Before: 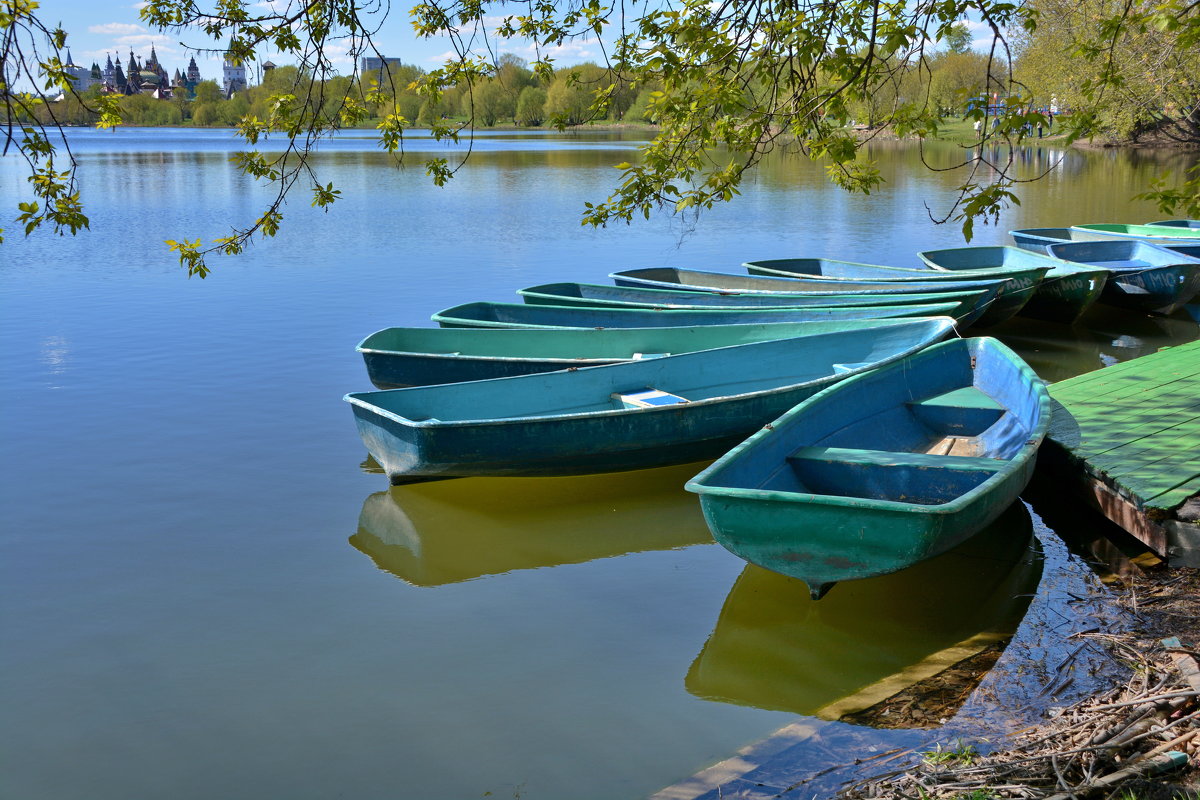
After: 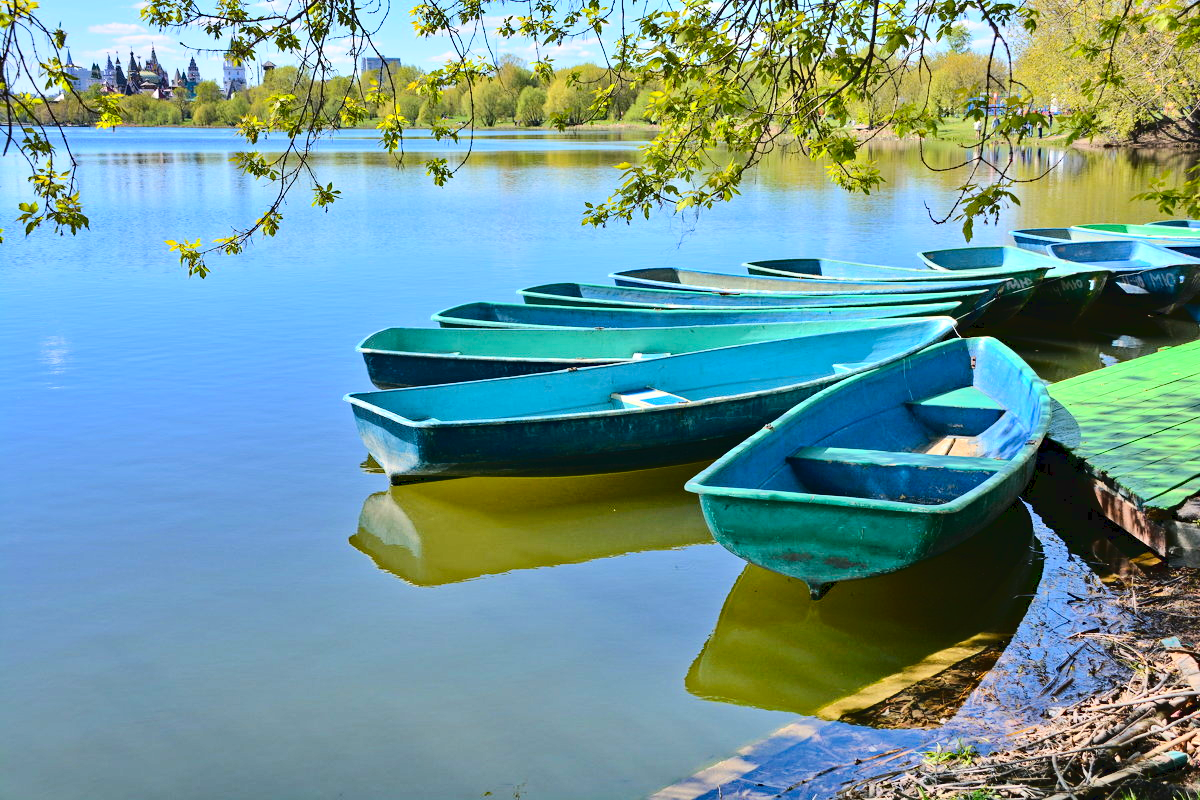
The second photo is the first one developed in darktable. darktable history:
contrast brightness saturation: contrast 0.198, brightness 0.156, saturation 0.217
tone curve: curves: ch0 [(0, 0) (0.003, 0.044) (0.011, 0.045) (0.025, 0.048) (0.044, 0.051) (0.069, 0.065) (0.1, 0.08) (0.136, 0.108) (0.177, 0.152) (0.224, 0.216) (0.277, 0.305) (0.335, 0.392) (0.399, 0.481) (0.468, 0.579) (0.543, 0.658) (0.623, 0.729) (0.709, 0.8) (0.801, 0.867) (0.898, 0.93) (1, 1)]
haze removal: adaptive false
